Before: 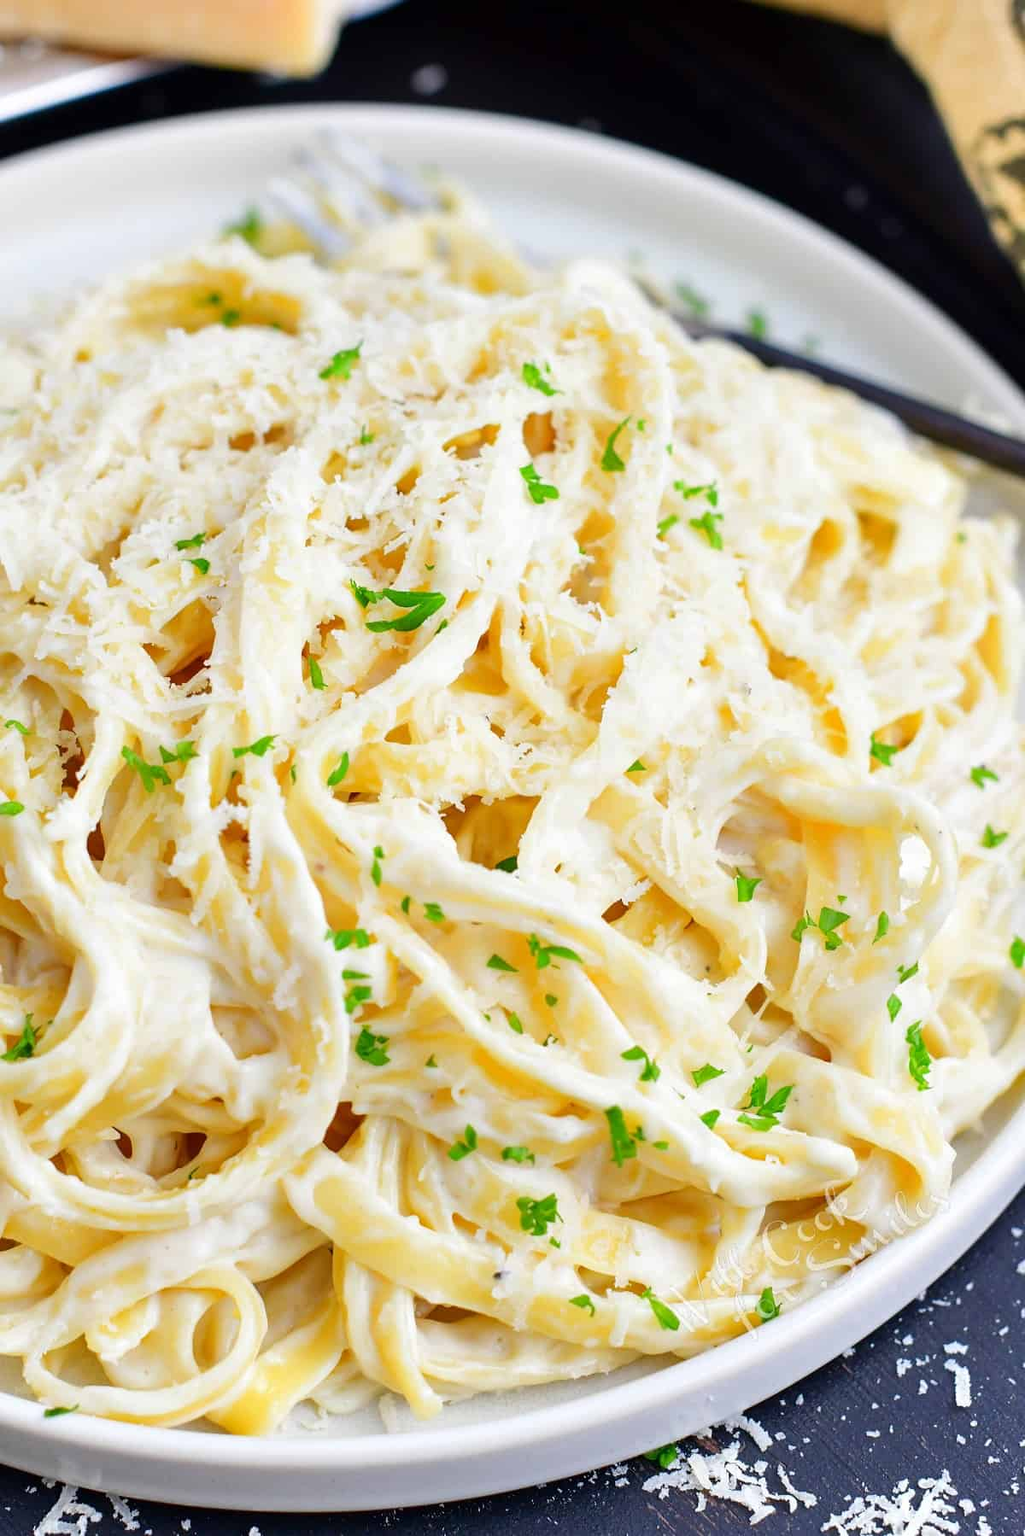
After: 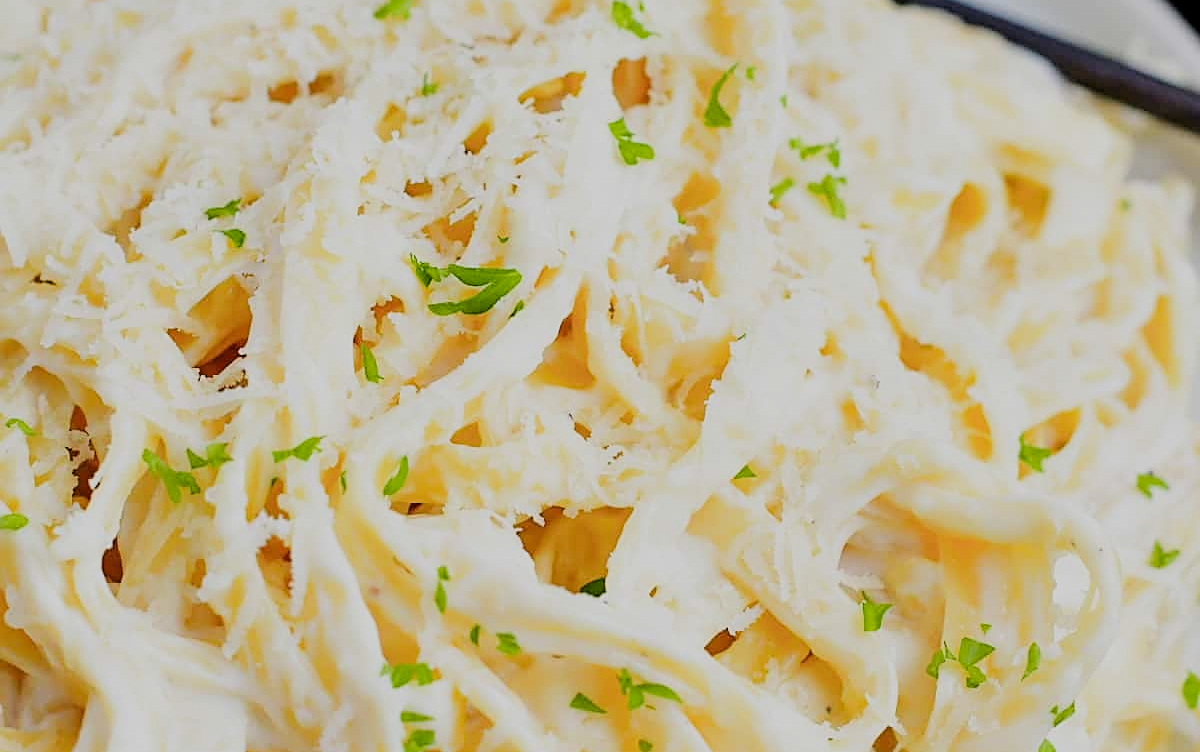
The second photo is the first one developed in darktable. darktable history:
color zones: curves: ch2 [(0, 0.5) (0.143, 0.5) (0.286, 0.489) (0.415, 0.421) (0.571, 0.5) (0.714, 0.5) (0.857, 0.5) (1, 0.5)]
sharpen: on, module defaults
filmic rgb: black relative exposure -7.12 EV, white relative exposure 5.34 EV, hardness 3.03
crop and rotate: top 23.629%, bottom 34.543%
